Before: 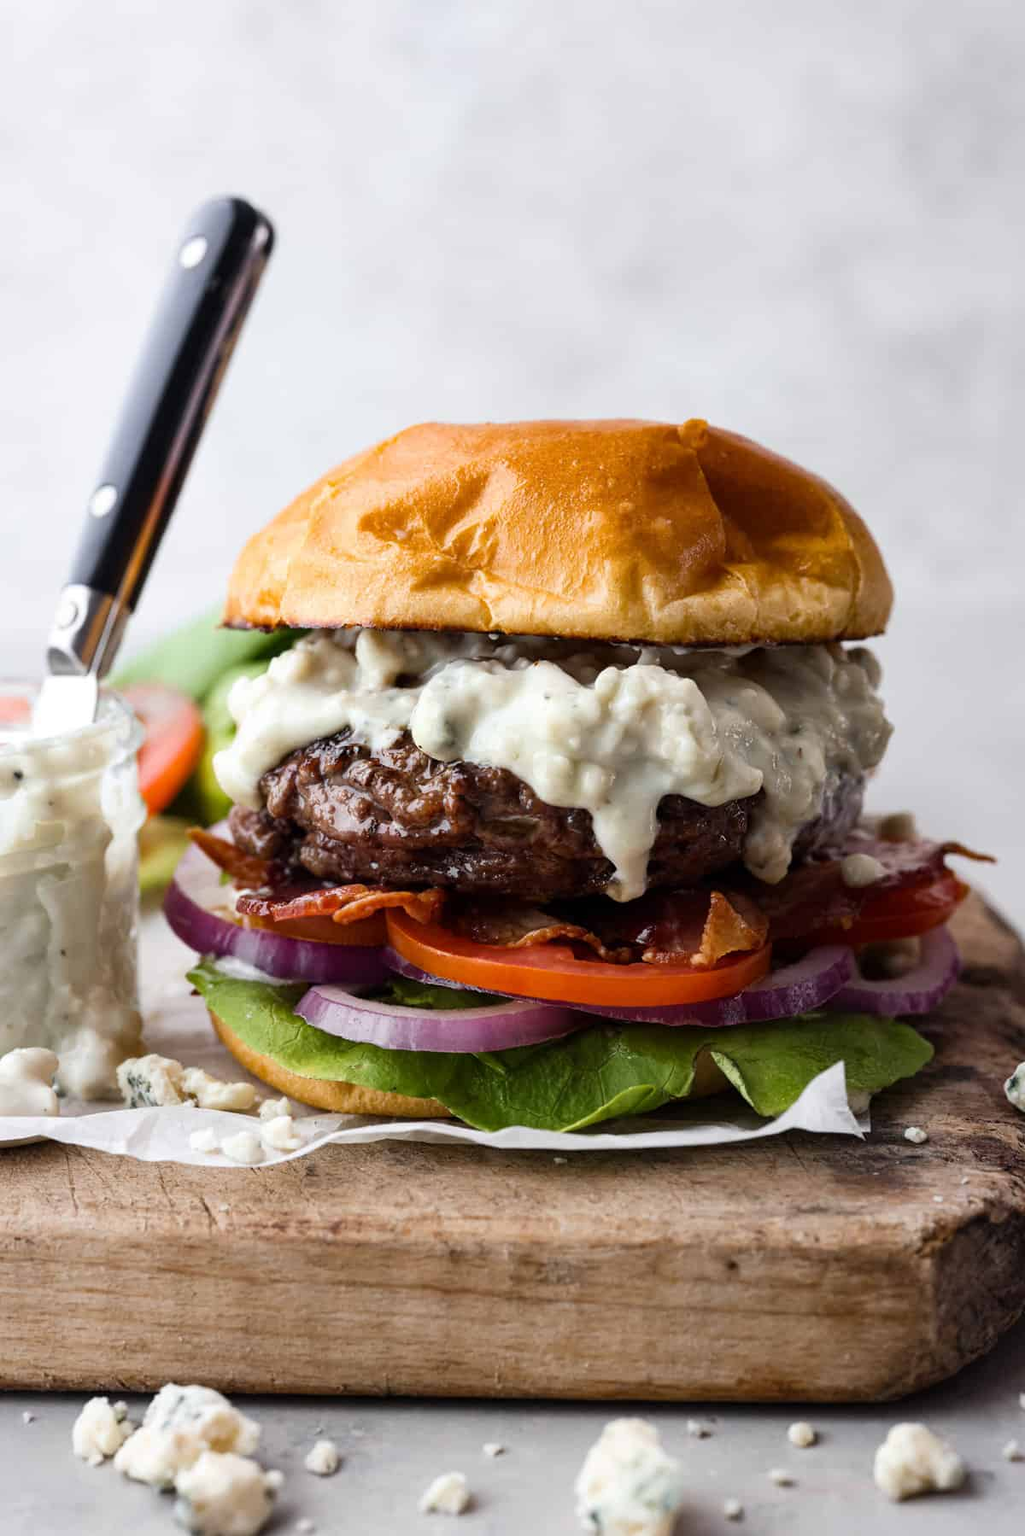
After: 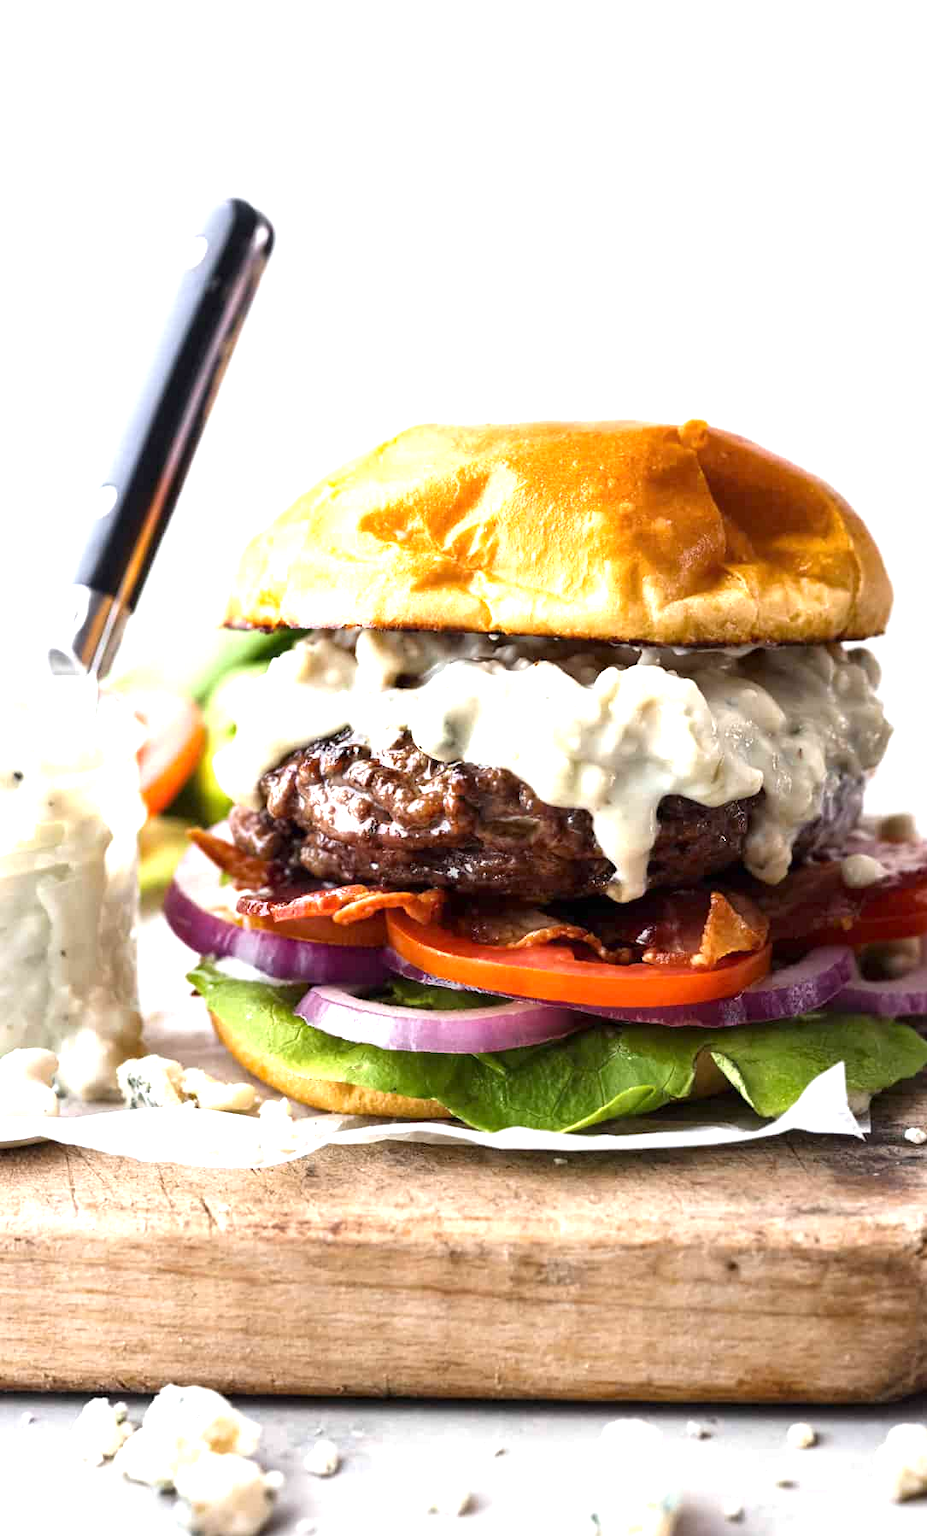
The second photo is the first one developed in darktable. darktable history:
exposure: exposure 1.137 EV, compensate highlight preservation false
crop: right 9.487%, bottom 0.043%
